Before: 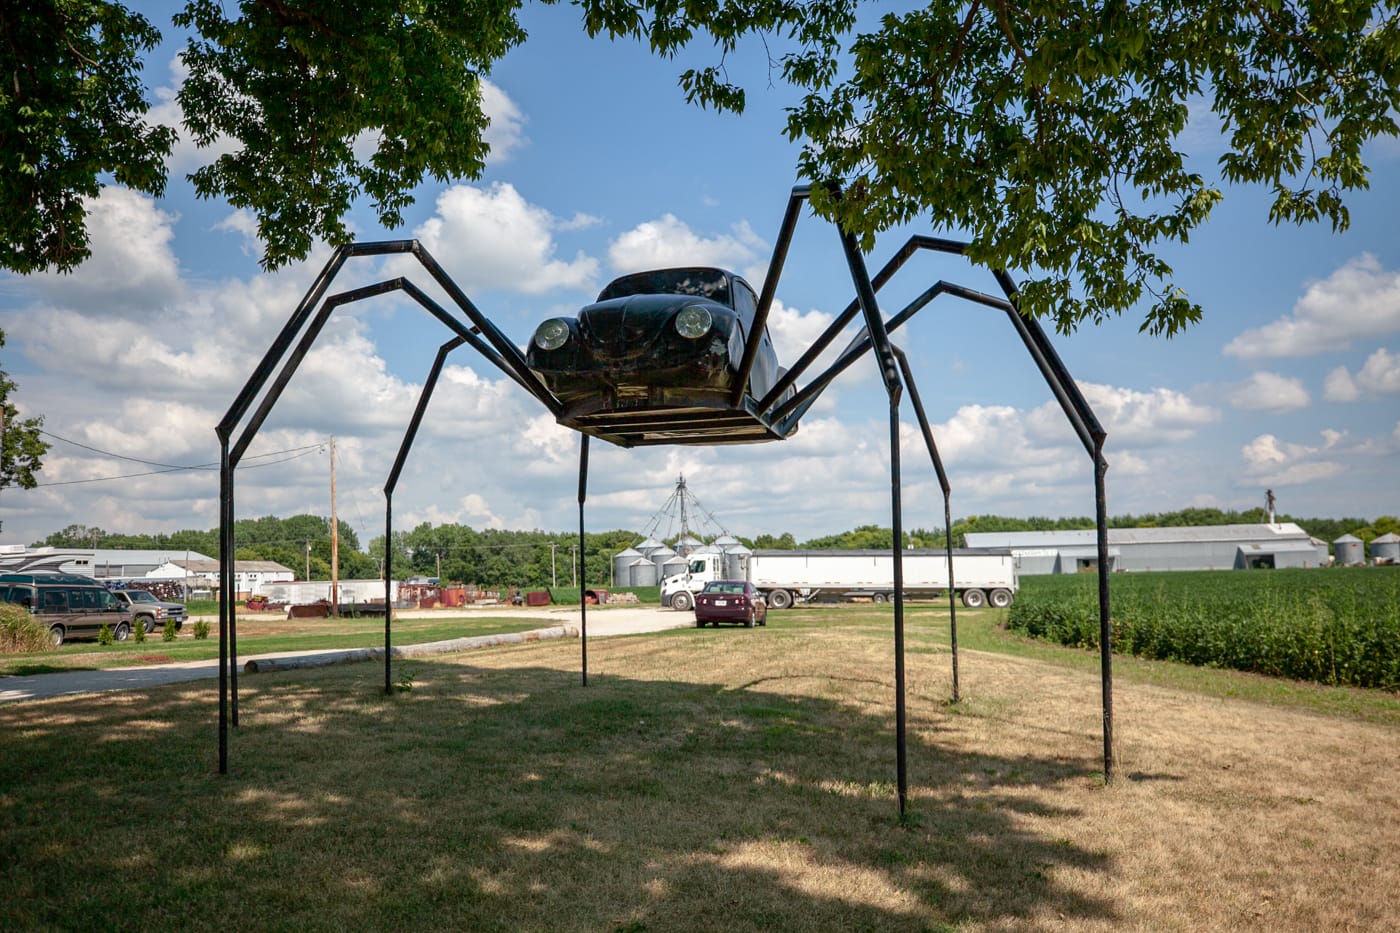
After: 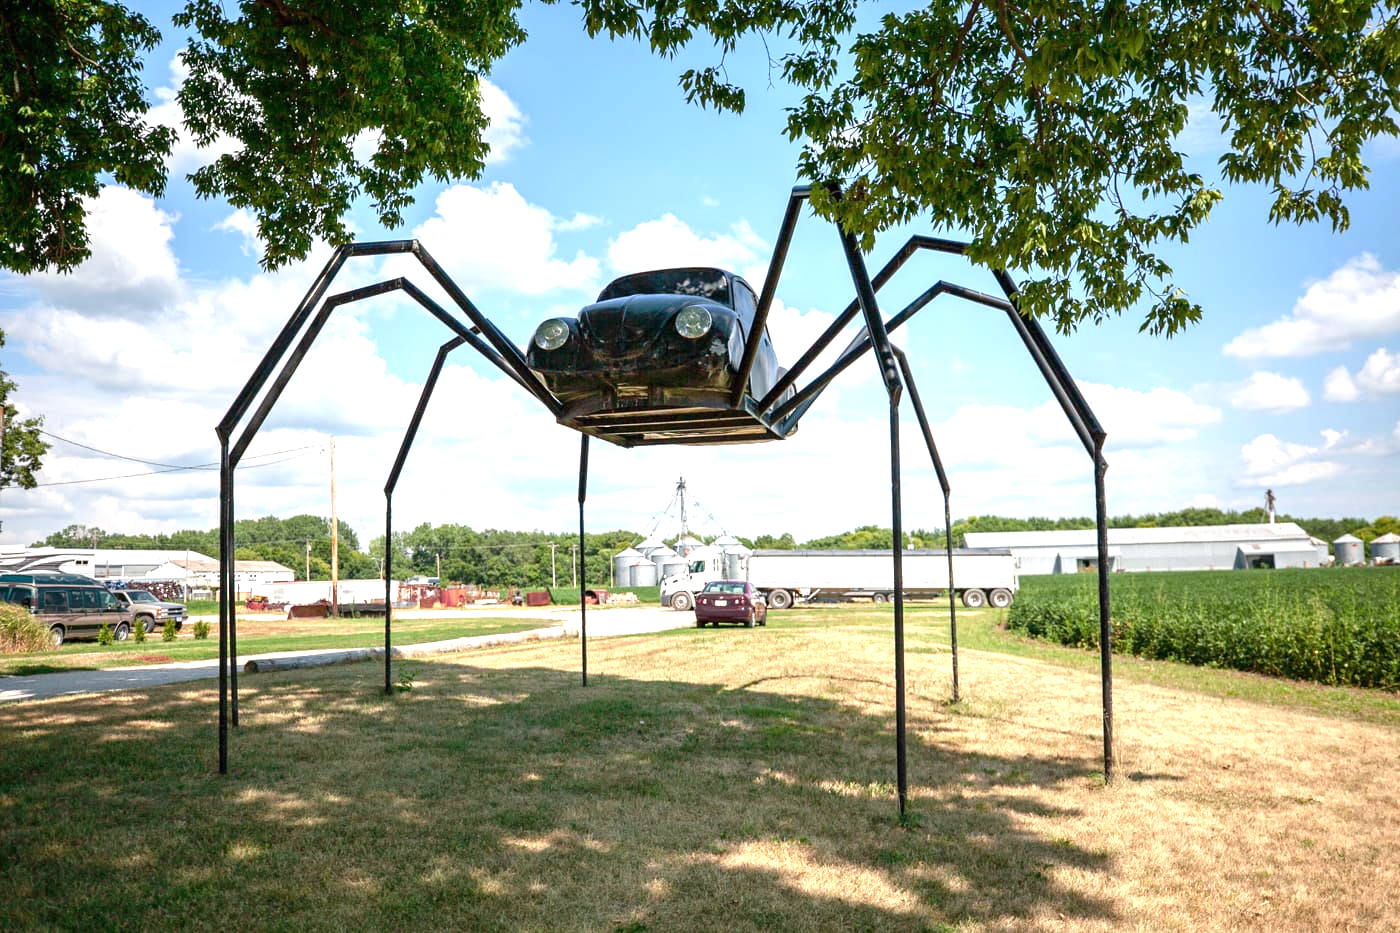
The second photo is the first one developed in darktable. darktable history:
exposure: black level correction 0, exposure 1.106 EV, compensate exposure bias true, compensate highlight preservation false
